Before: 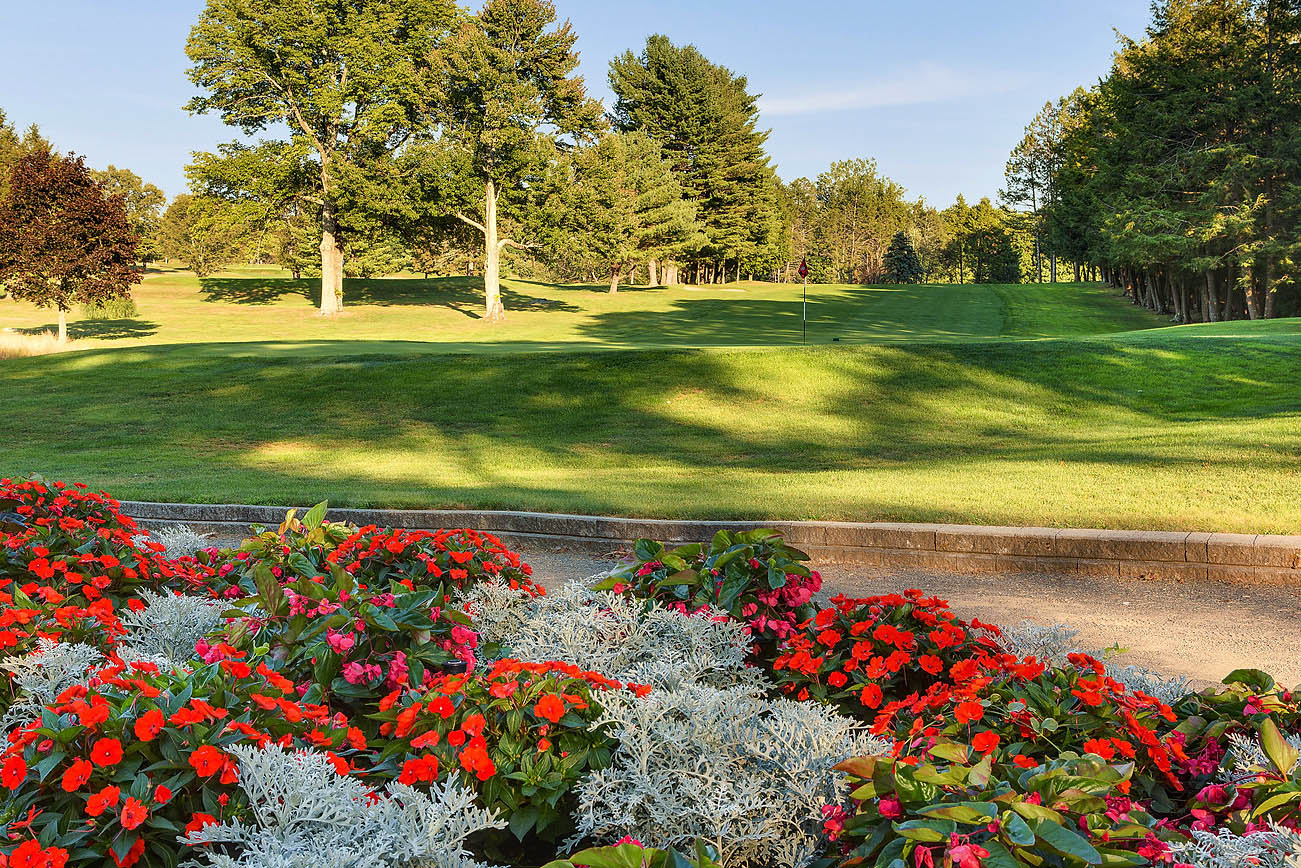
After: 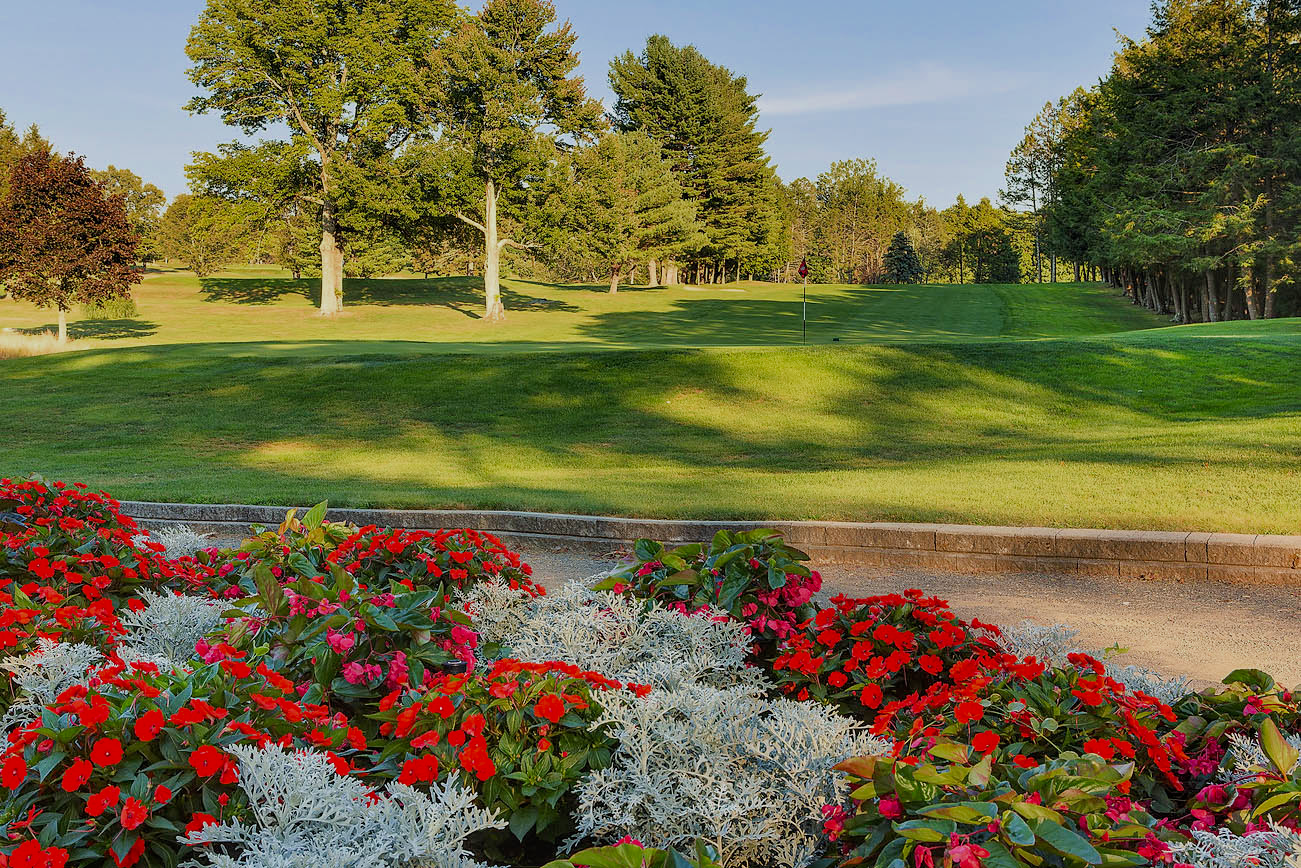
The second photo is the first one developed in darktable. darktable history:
filmic rgb: black relative exposure -14.99 EV, white relative exposure 3 EV, target black luminance 0%, hardness 9.29, latitude 98.23%, contrast 0.913, shadows ↔ highlights balance 0.35%, color science v4 (2020)
color zones: curves: ch0 [(0, 0.444) (0.143, 0.442) (0.286, 0.441) (0.429, 0.441) (0.571, 0.441) (0.714, 0.441) (0.857, 0.442) (1, 0.444)]
